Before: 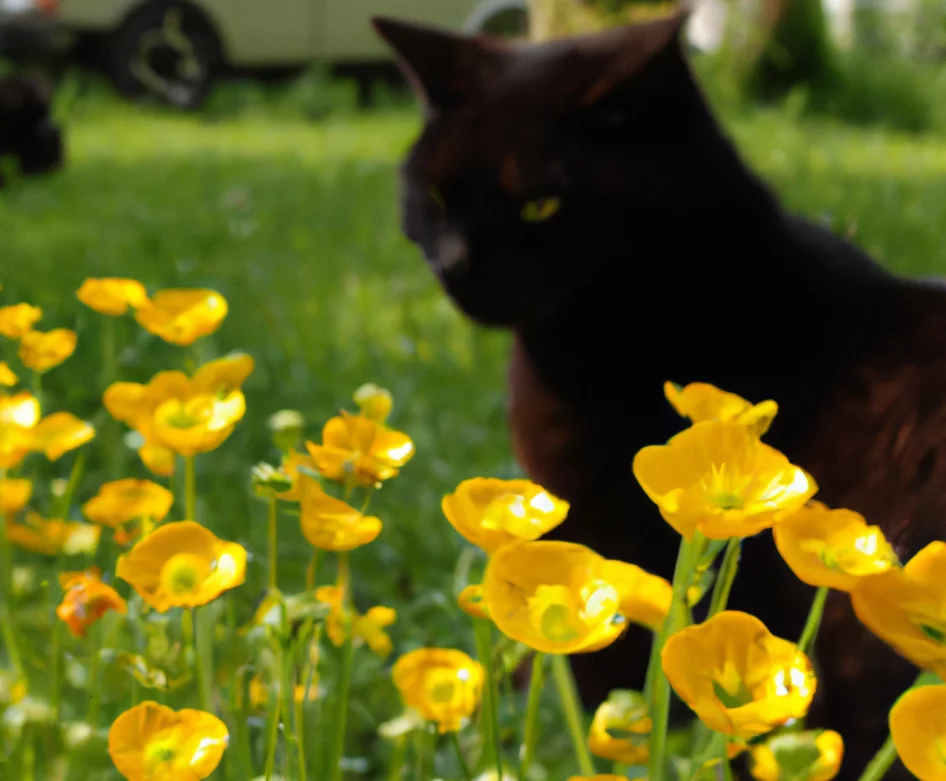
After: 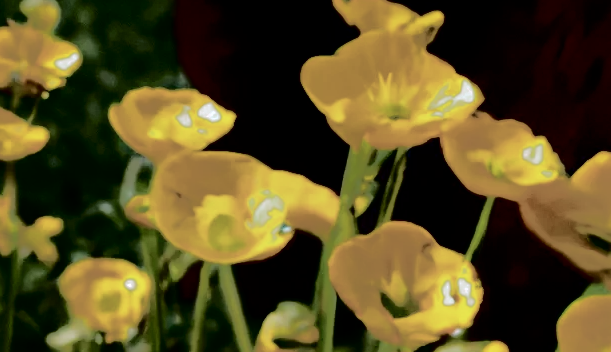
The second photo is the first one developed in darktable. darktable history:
crop and rotate: left 35.364%, top 50.034%, bottom 4.812%
exposure: black level correction 0, exposure 0.498 EV, compensate highlight preservation false
color zones: curves: ch0 [(0, 0.613) (0.01, 0.613) (0.245, 0.448) (0.498, 0.529) (0.642, 0.665) (0.879, 0.777) (0.99, 0.613)]; ch1 [(0, 0.272) (0.219, 0.127) (0.724, 0.346)]
contrast brightness saturation: contrast 0.767, brightness -0.987, saturation 0.998
shadows and highlights: shadows 25.46, highlights -70.32
filmic rgb: black relative exposure -7.65 EV, white relative exposure 4.56 EV, hardness 3.61
